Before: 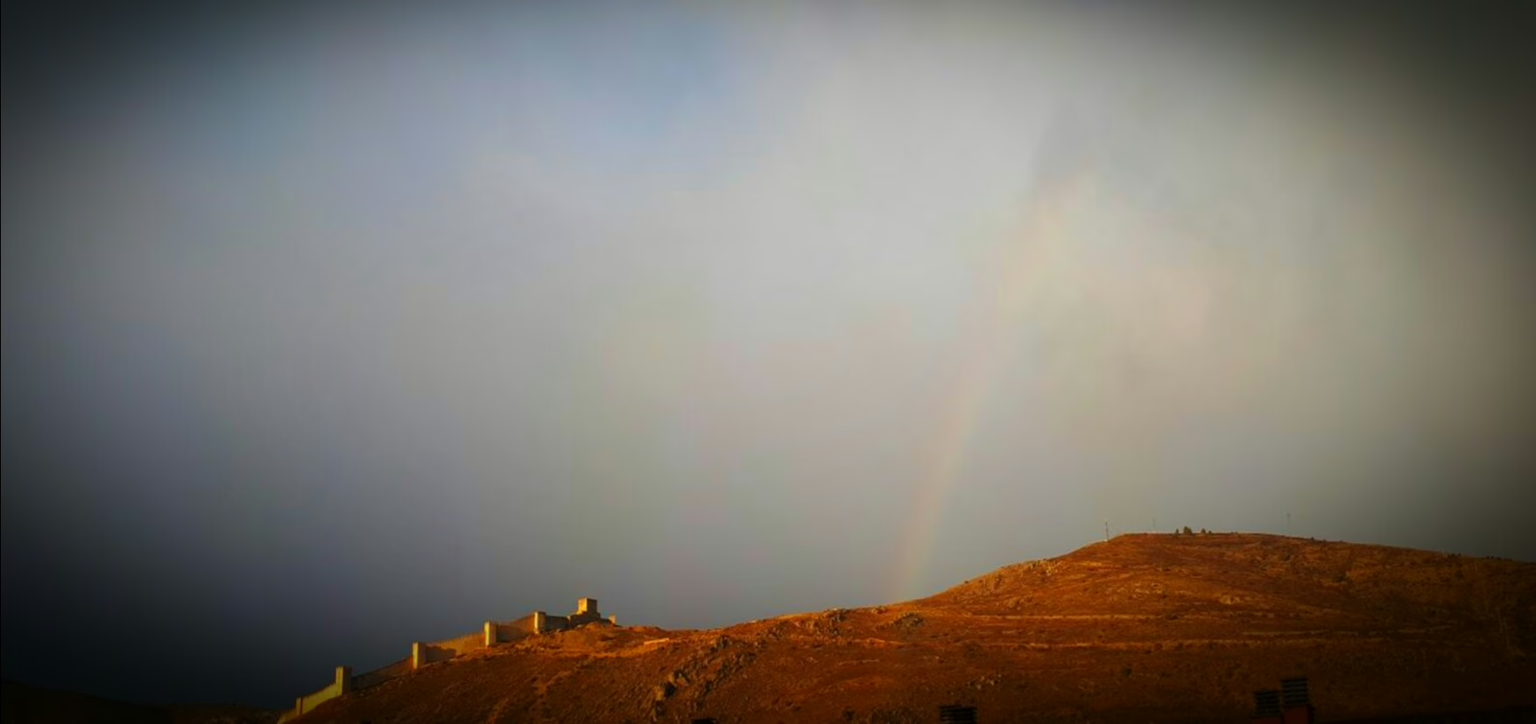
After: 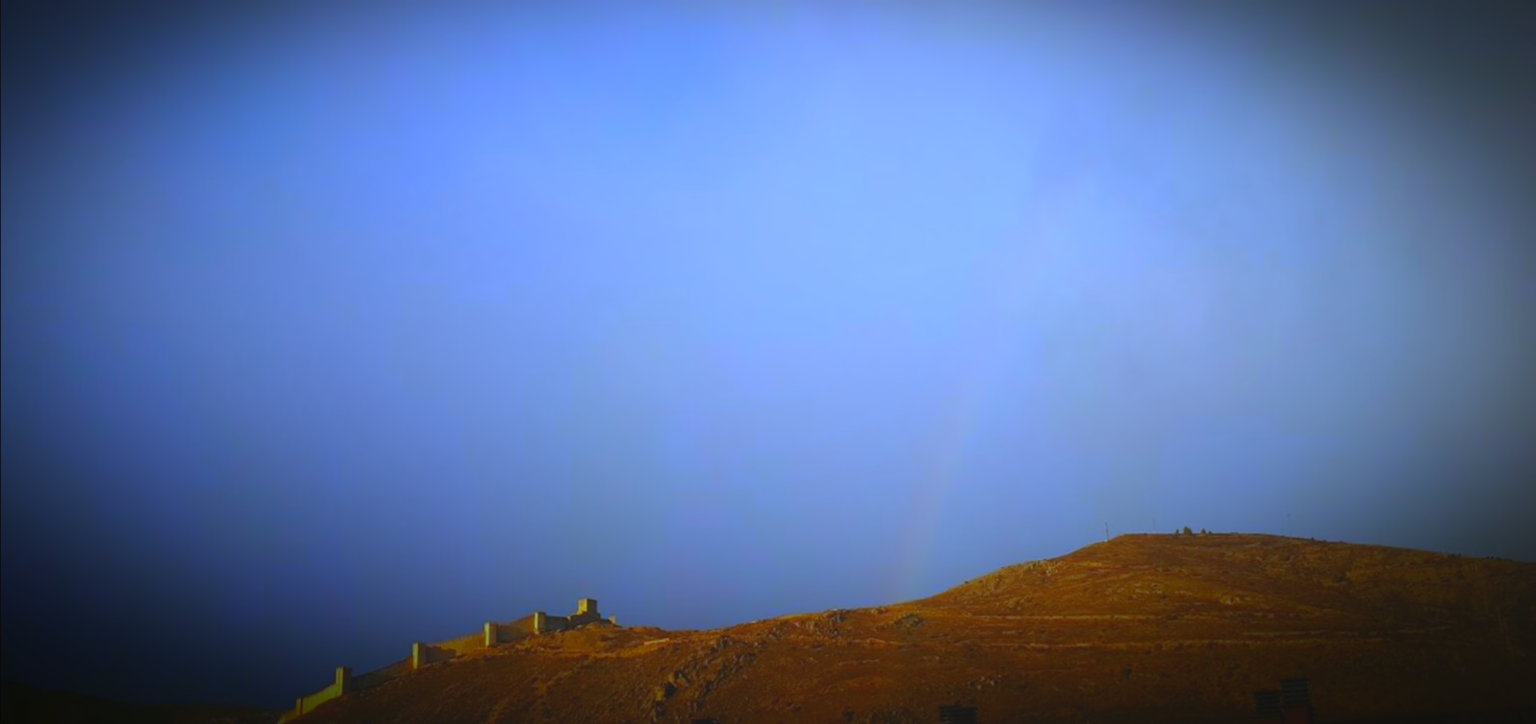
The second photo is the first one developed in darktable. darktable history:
white balance: red 0.766, blue 1.537
local contrast: detail 70%
